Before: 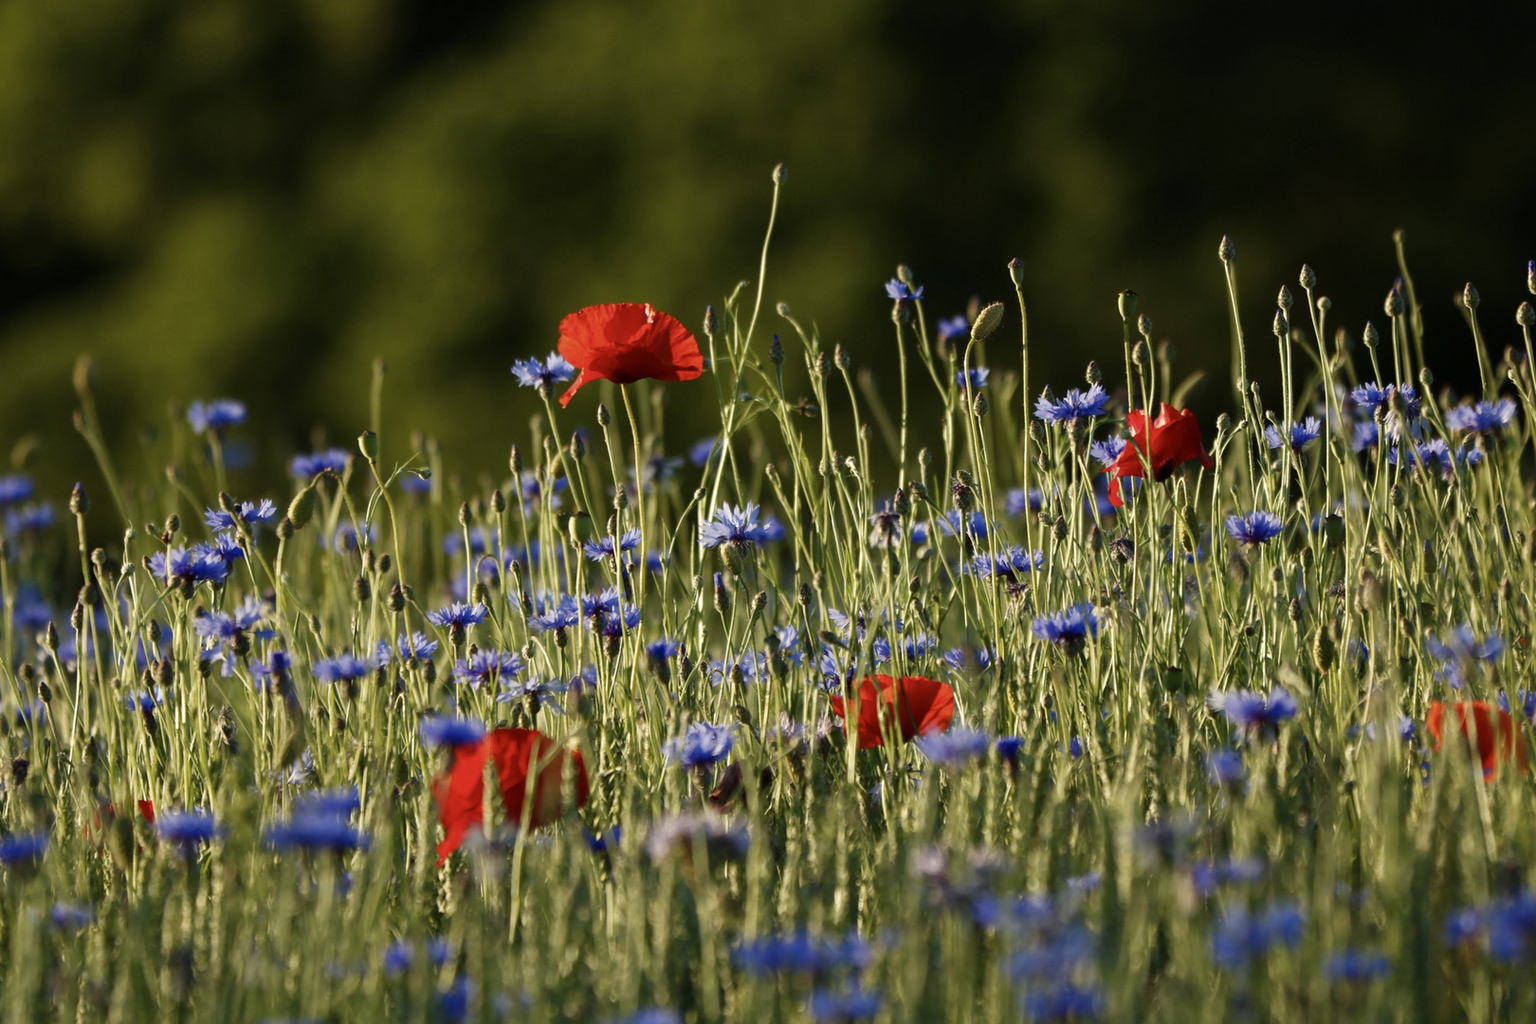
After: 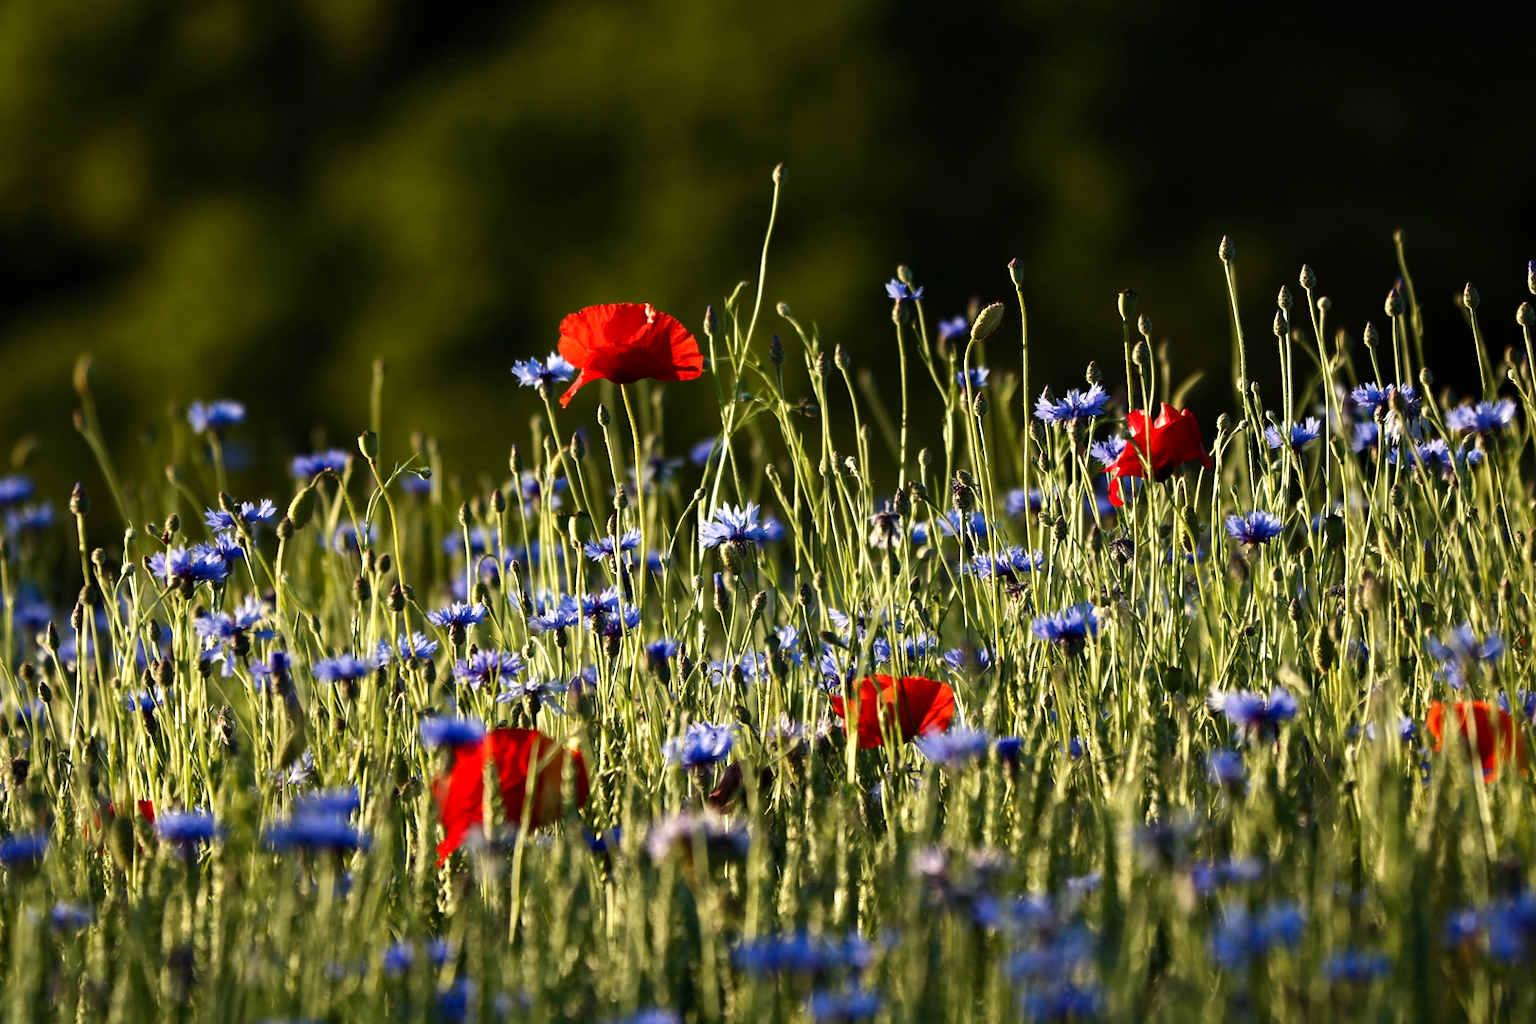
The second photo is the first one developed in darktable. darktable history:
haze removal: compatibility mode true, adaptive false
tone equalizer: -8 EV -0.75 EV, -7 EV -0.7 EV, -6 EV -0.6 EV, -5 EV -0.4 EV, -3 EV 0.4 EV, -2 EV 0.6 EV, -1 EV 0.7 EV, +0 EV 0.75 EV, edges refinement/feathering 500, mask exposure compensation -1.57 EV, preserve details no
